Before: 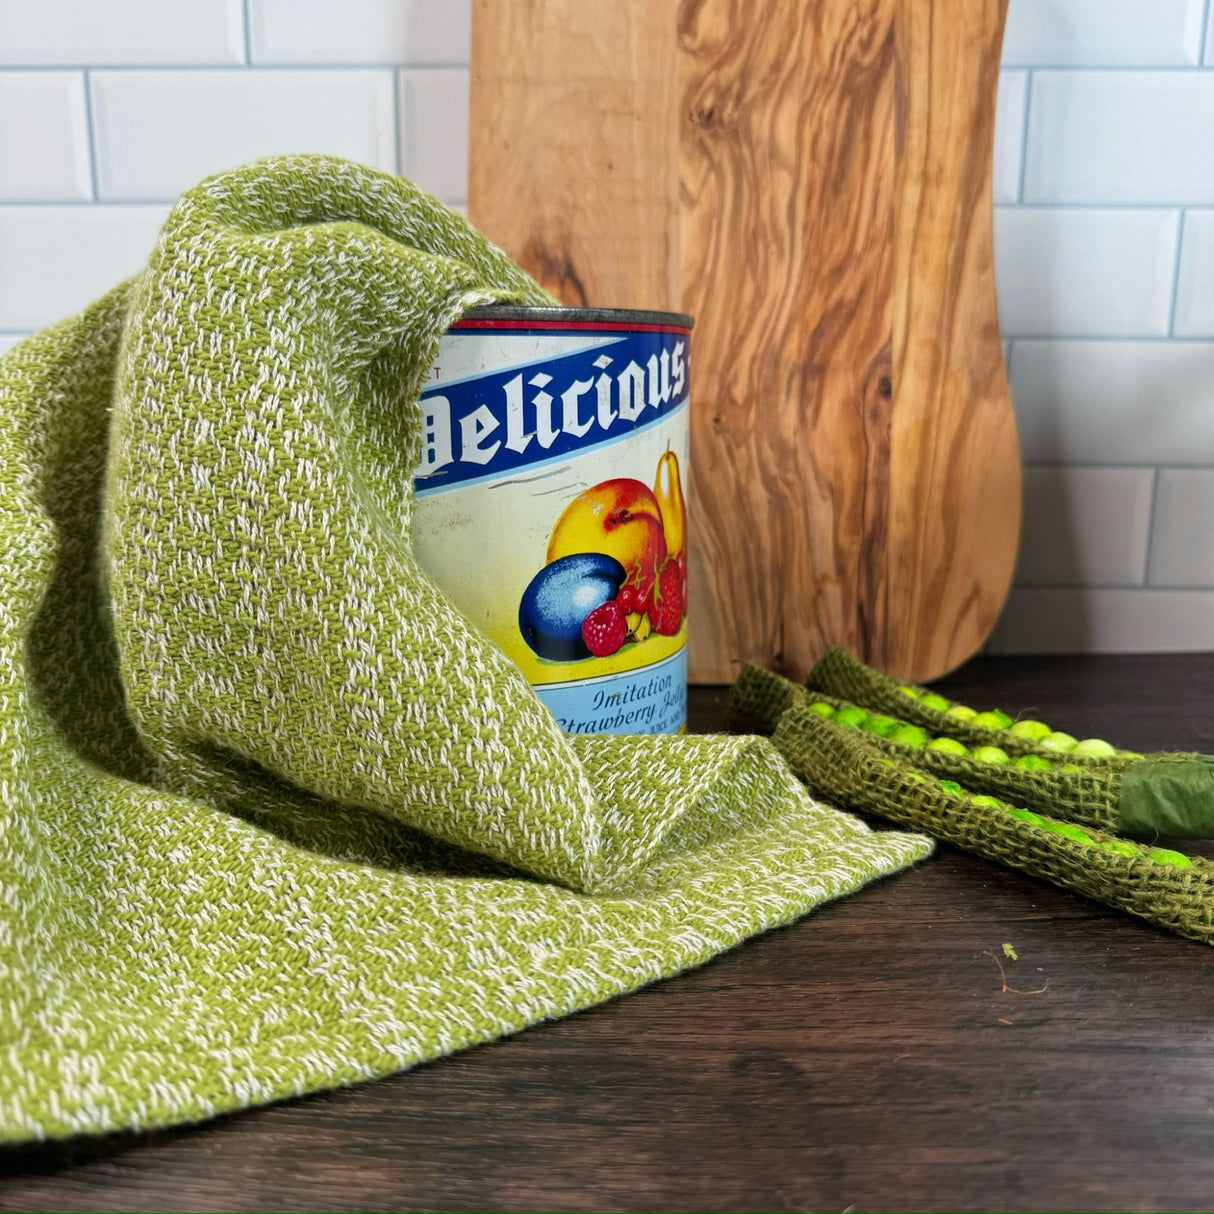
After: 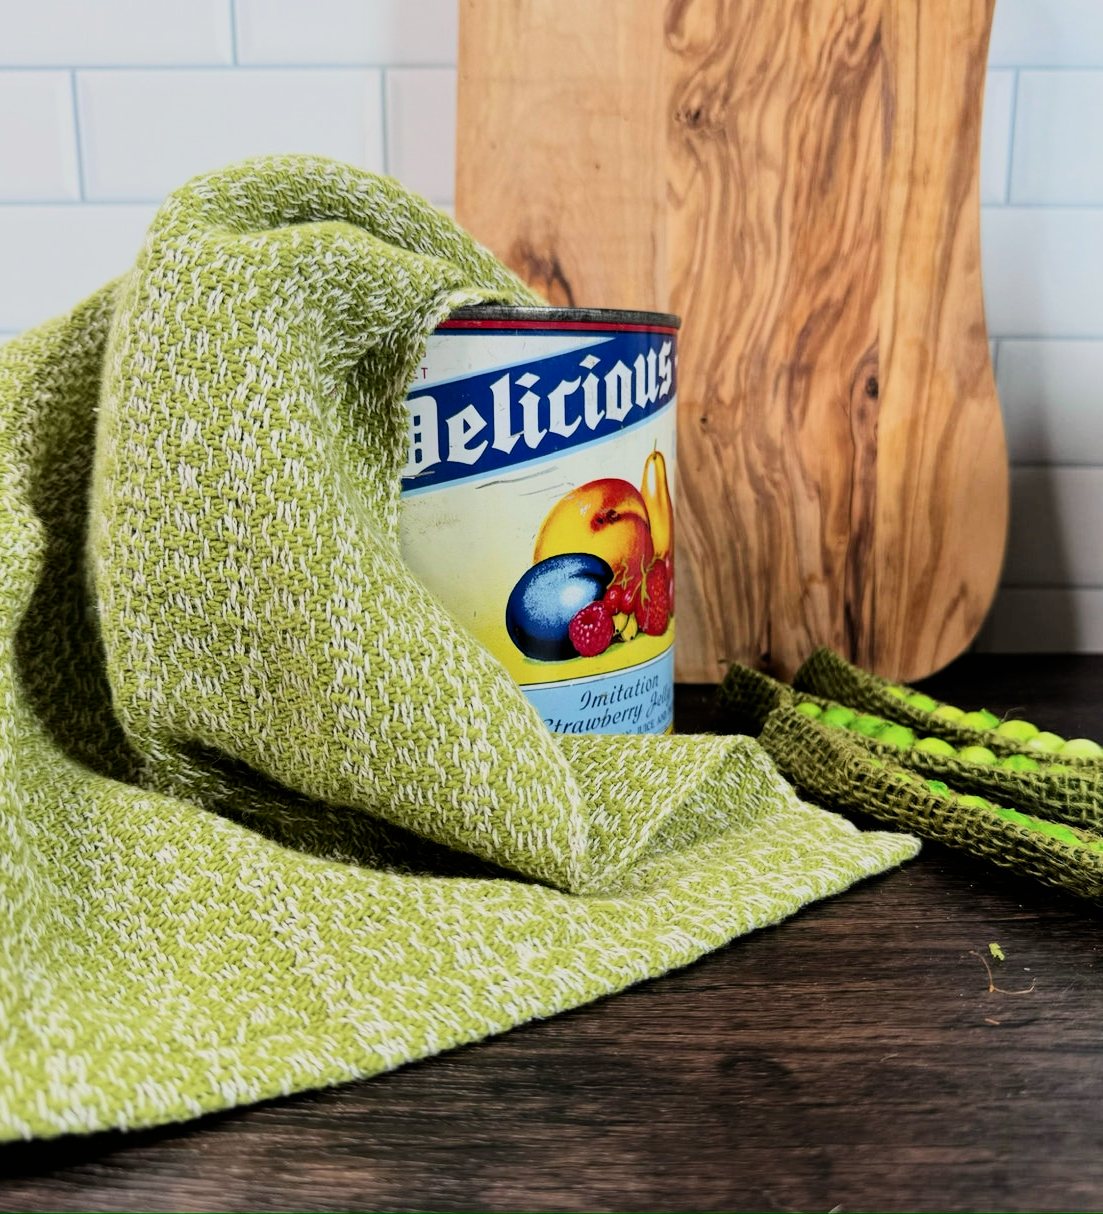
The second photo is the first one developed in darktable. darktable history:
crop and rotate: left 1.077%, right 8.039%
filmic rgb: black relative exposure -6.11 EV, white relative exposure 6.95 EV, hardness 2.28, color science v6 (2022)
contrast brightness saturation: contrast 0.237, brightness 0.094
